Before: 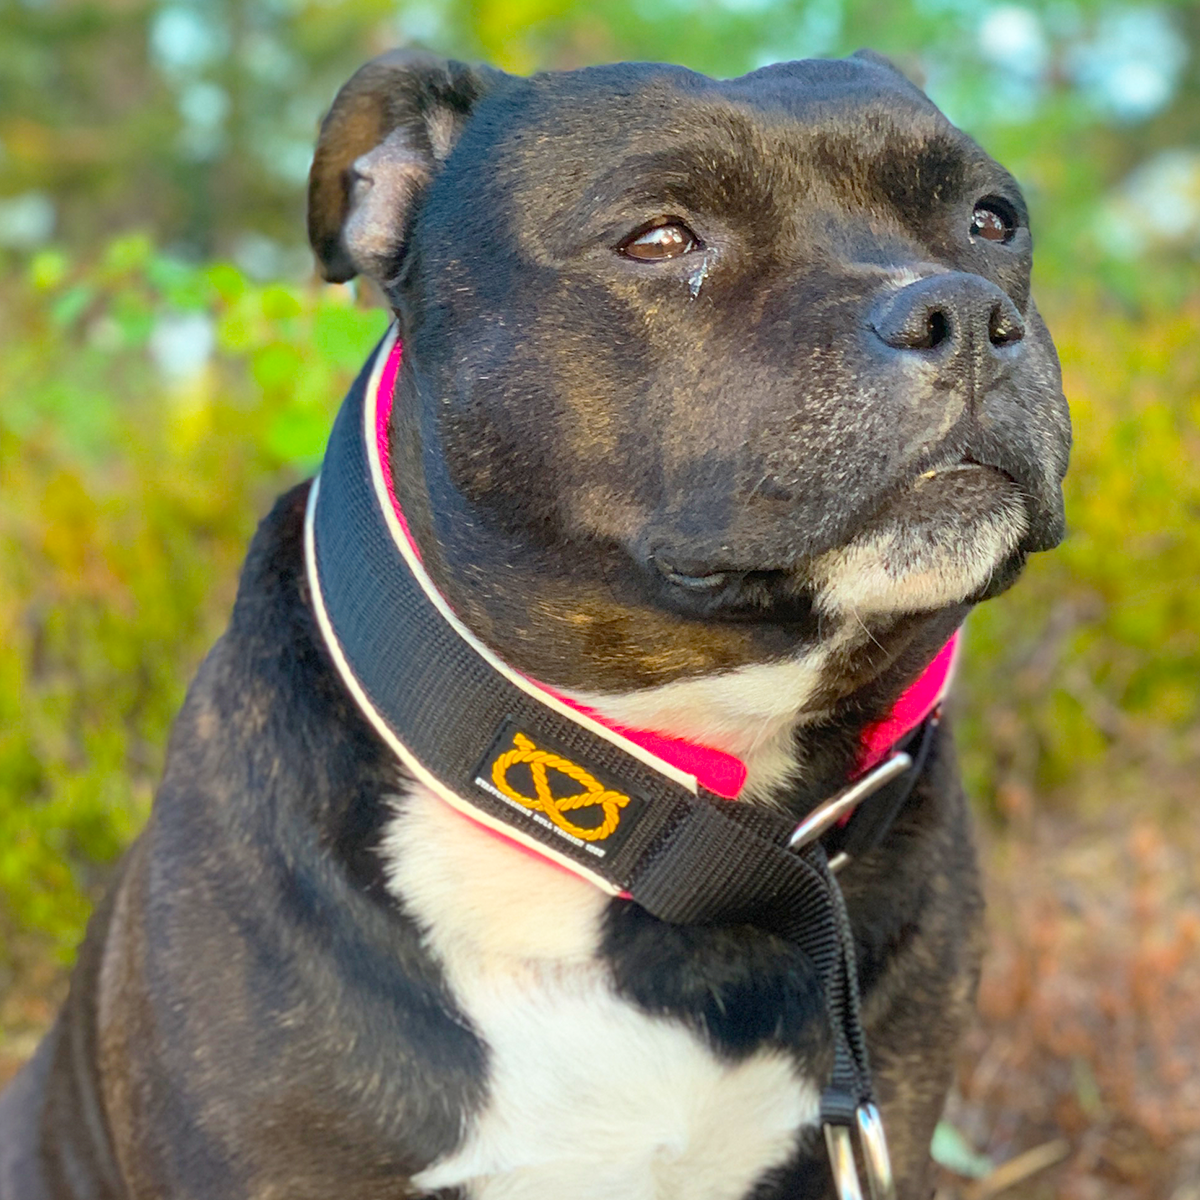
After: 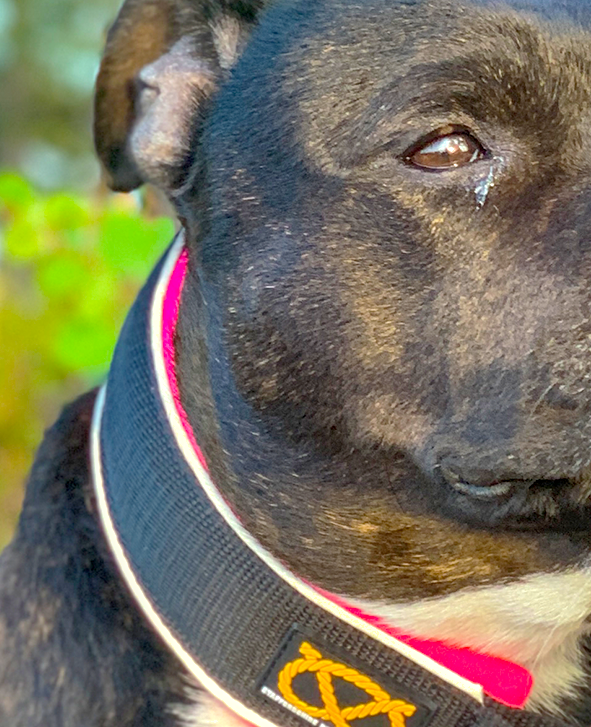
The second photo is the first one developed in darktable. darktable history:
levels: levels [0, 0.476, 0.951]
local contrast: on, module defaults
shadows and highlights: on, module defaults
crop: left 17.886%, top 7.651%, right 32.819%, bottom 31.715%
